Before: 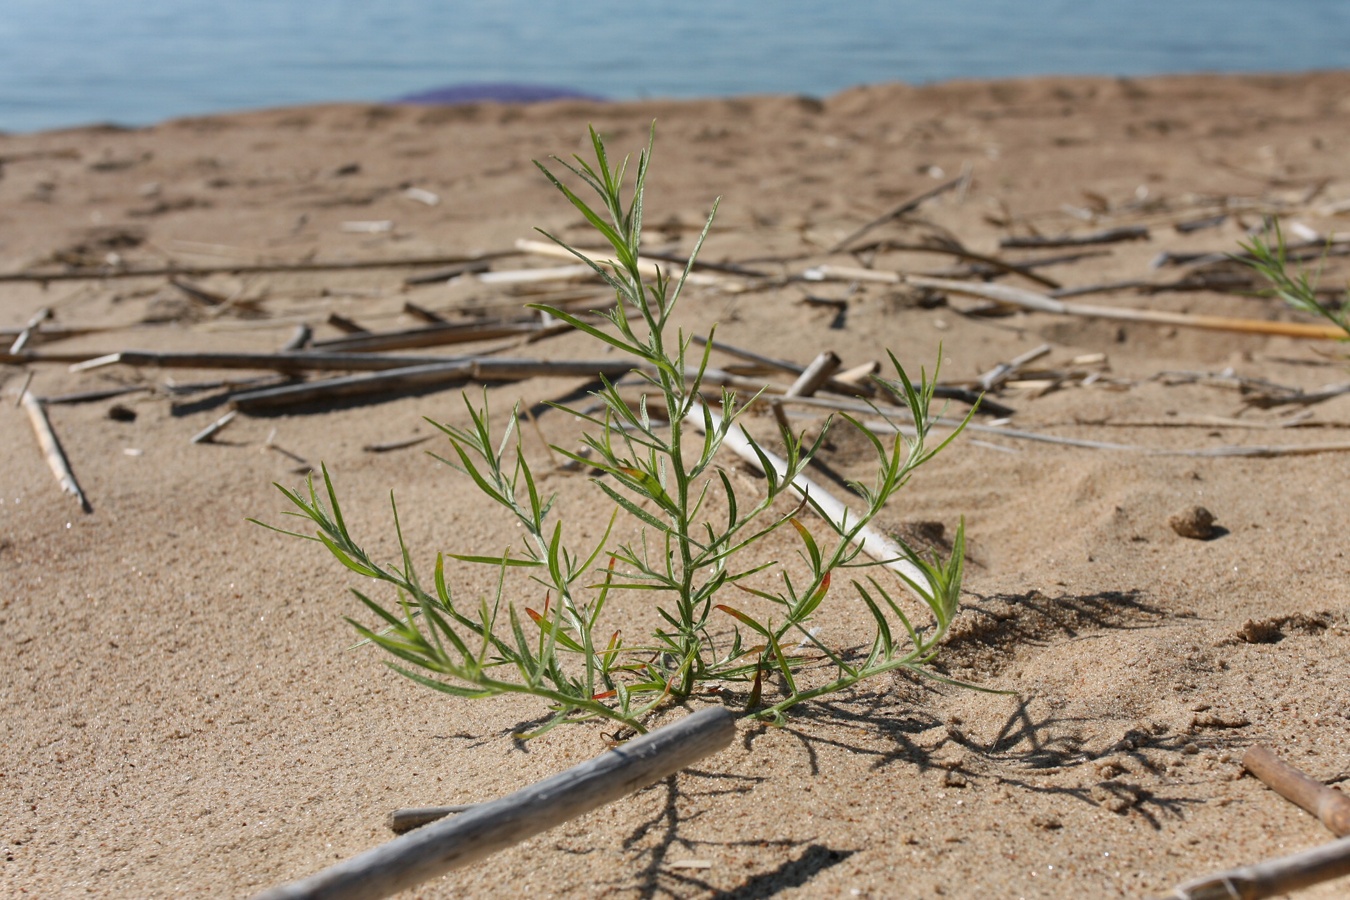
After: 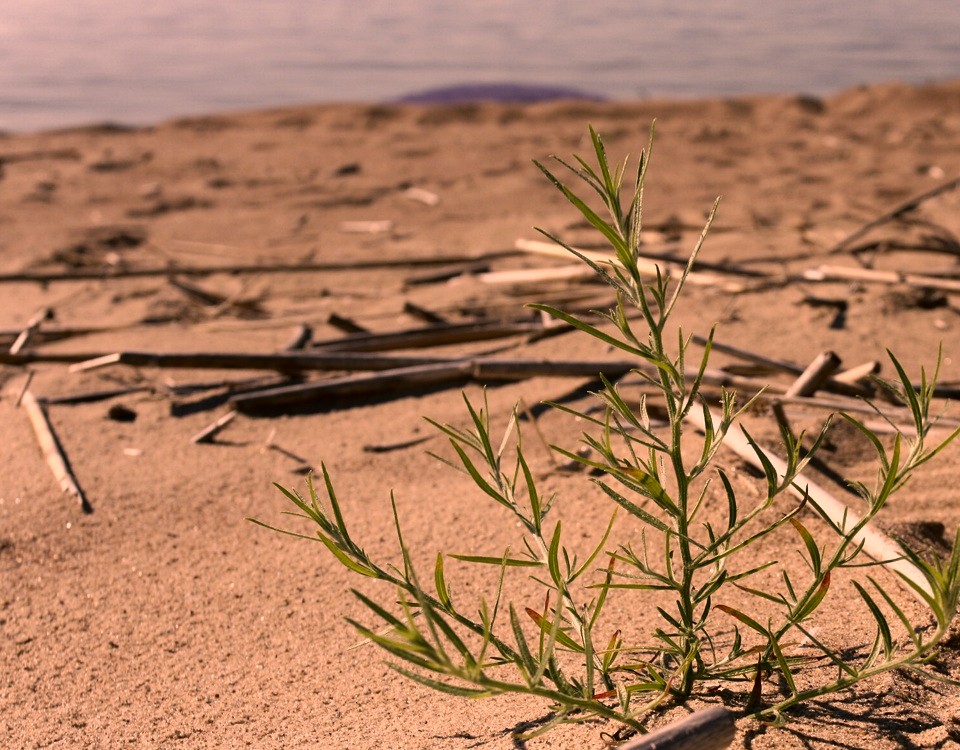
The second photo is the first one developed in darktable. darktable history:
shadows and highlights: shadows -62.32, white point adjustment -5.22, highlights 61.59
color correction: highlights a* 40, highlights b* 40, saturation 0.69
crop: right 28.885%, bottom 16.626%
contrast brightness saturation: contrast 0.13, brightness -0.05, saturation 0.16
